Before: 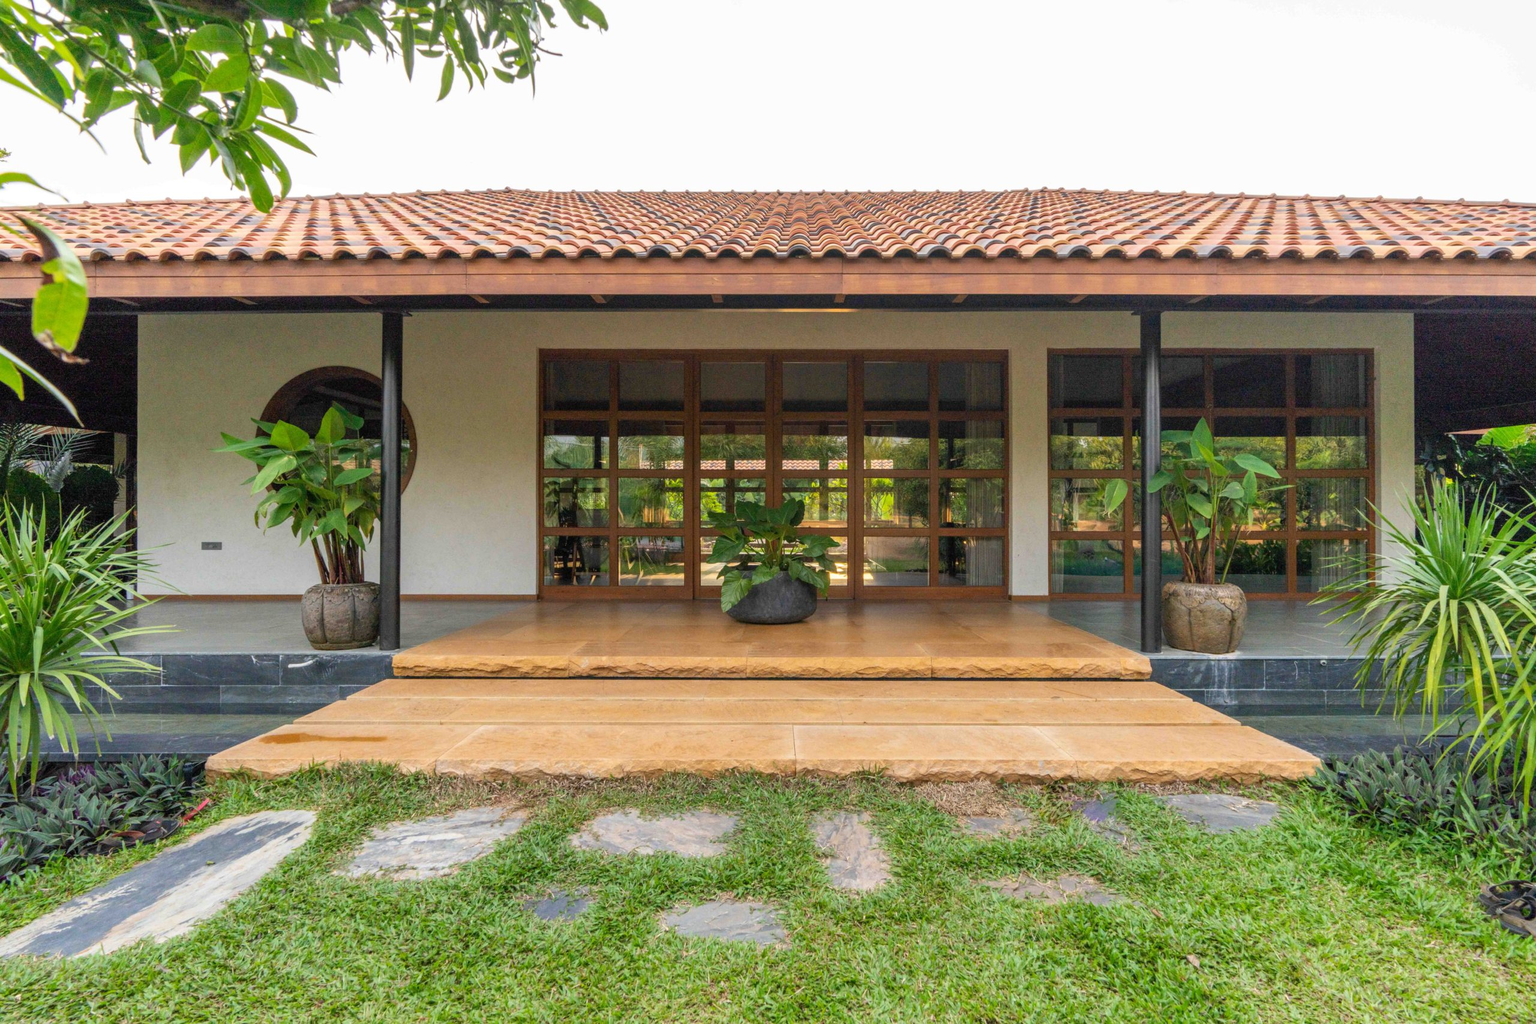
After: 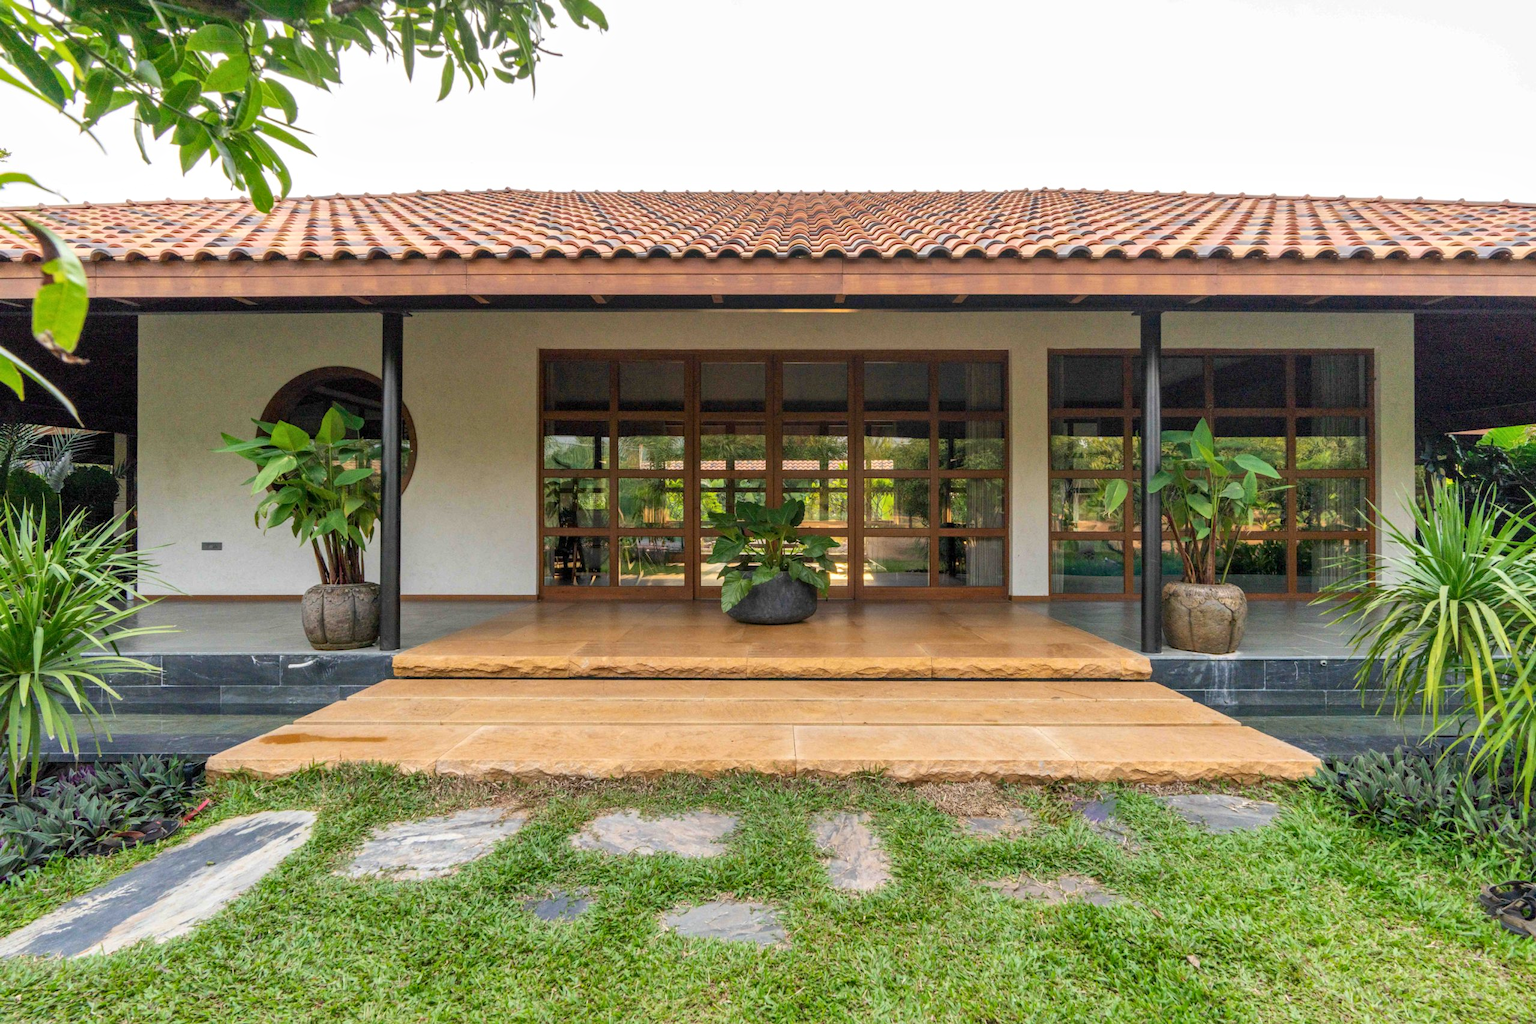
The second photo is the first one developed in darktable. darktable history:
local contrast: mode bilateral grid, contrast 20, coarseness 50, detail 121%, midtone range 0.2
